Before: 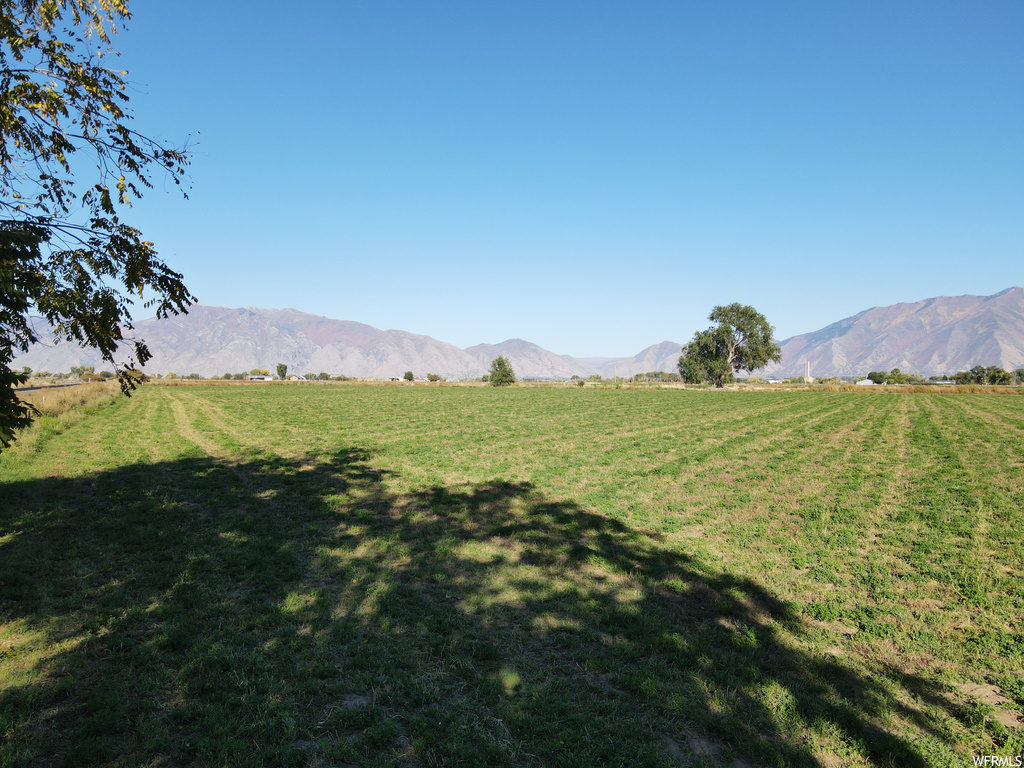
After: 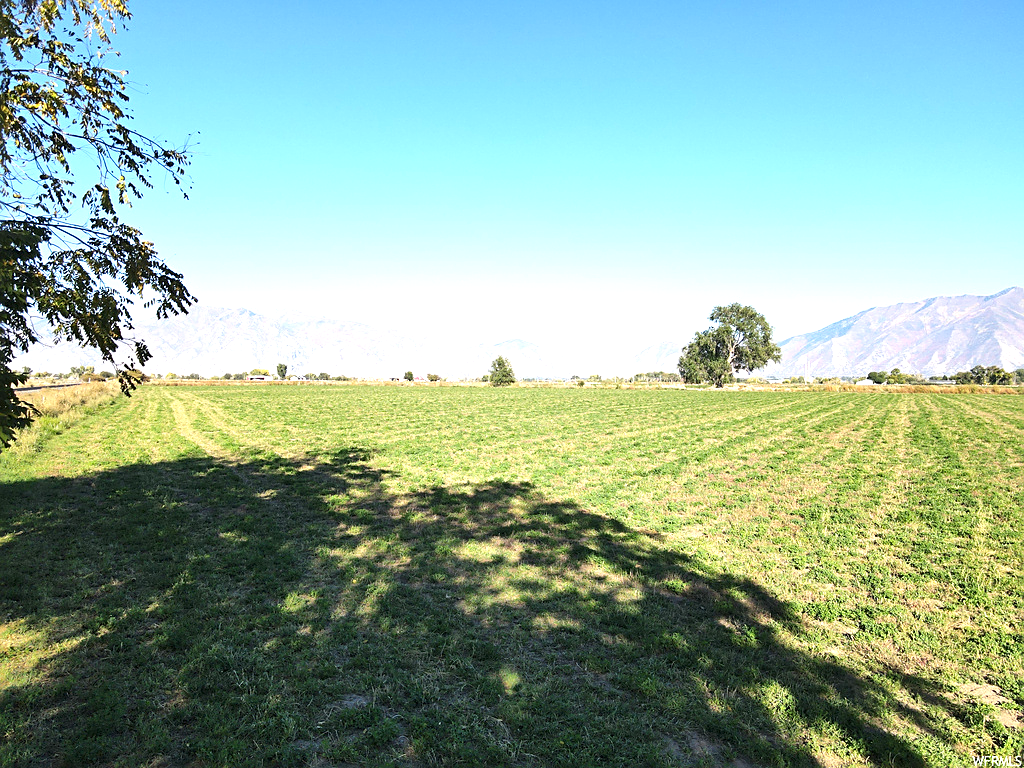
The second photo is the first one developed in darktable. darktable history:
exposure: black level correction 0, exposure 1.001 EV, compensate exposure bias true, compensate highlight preservation false
sharpen: on, module defaults
